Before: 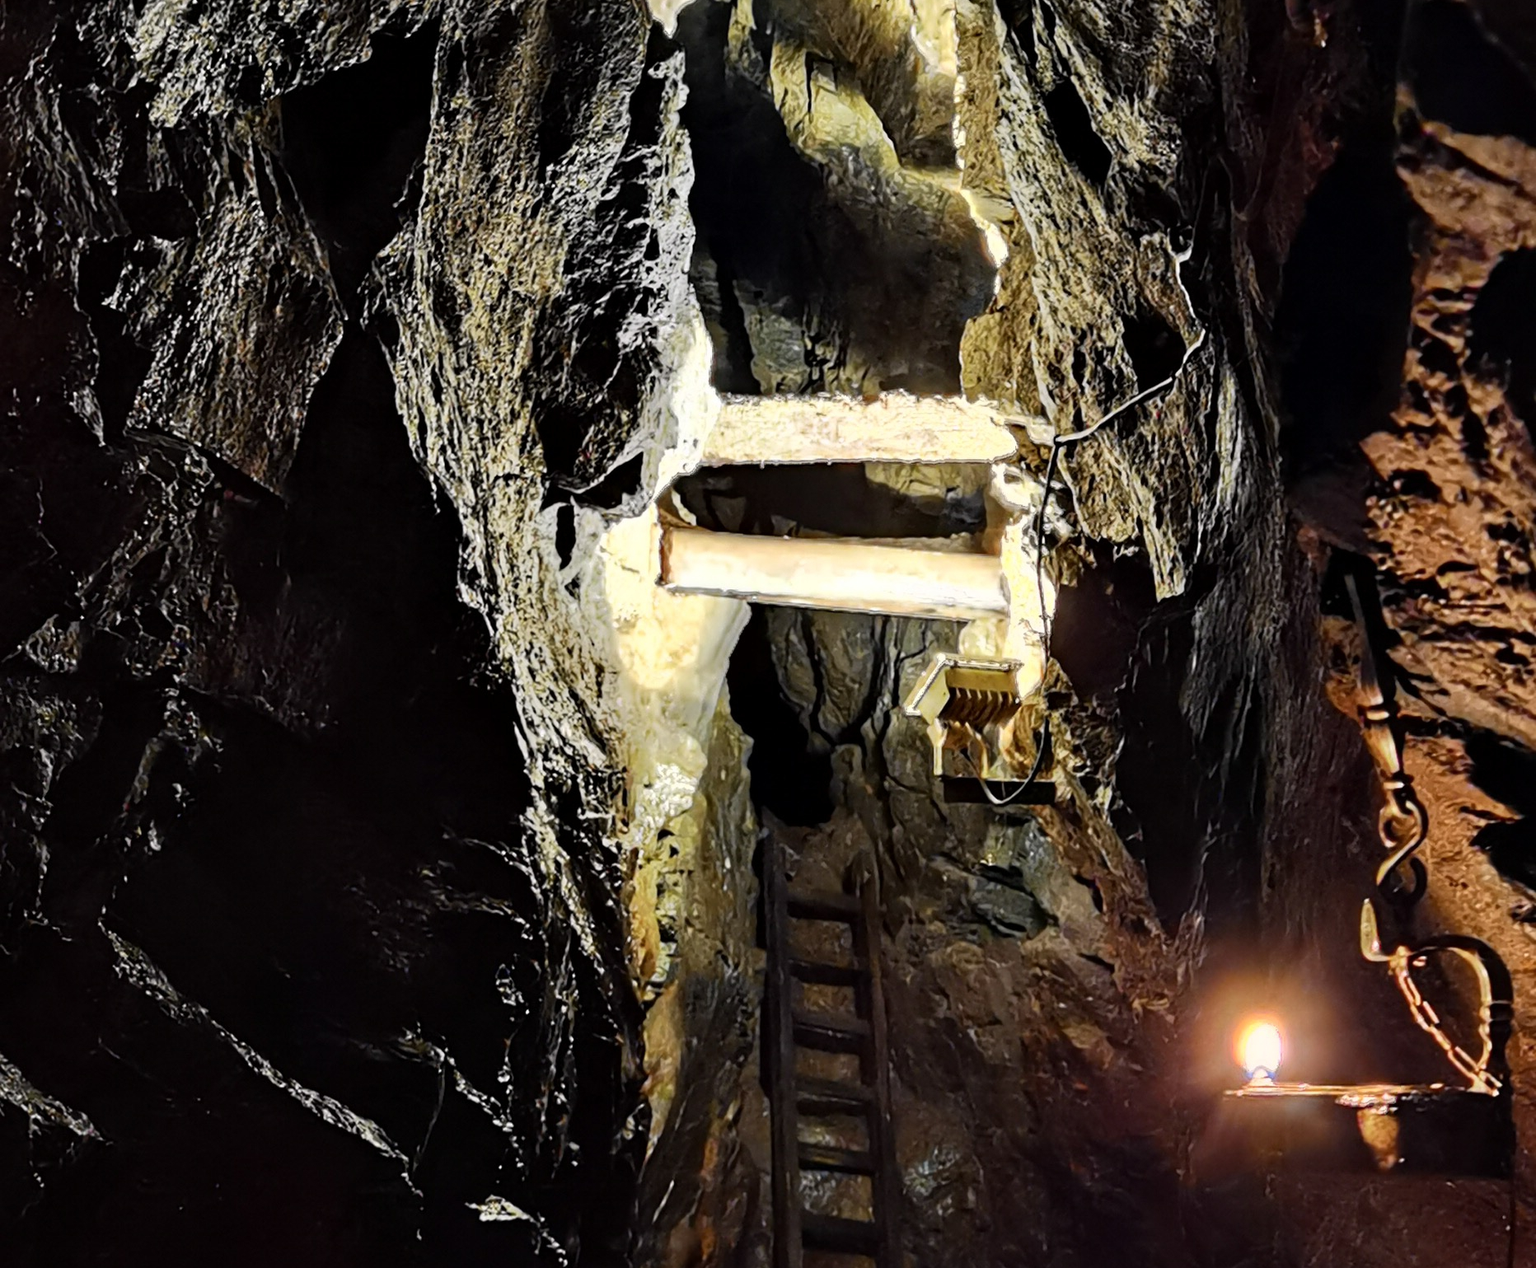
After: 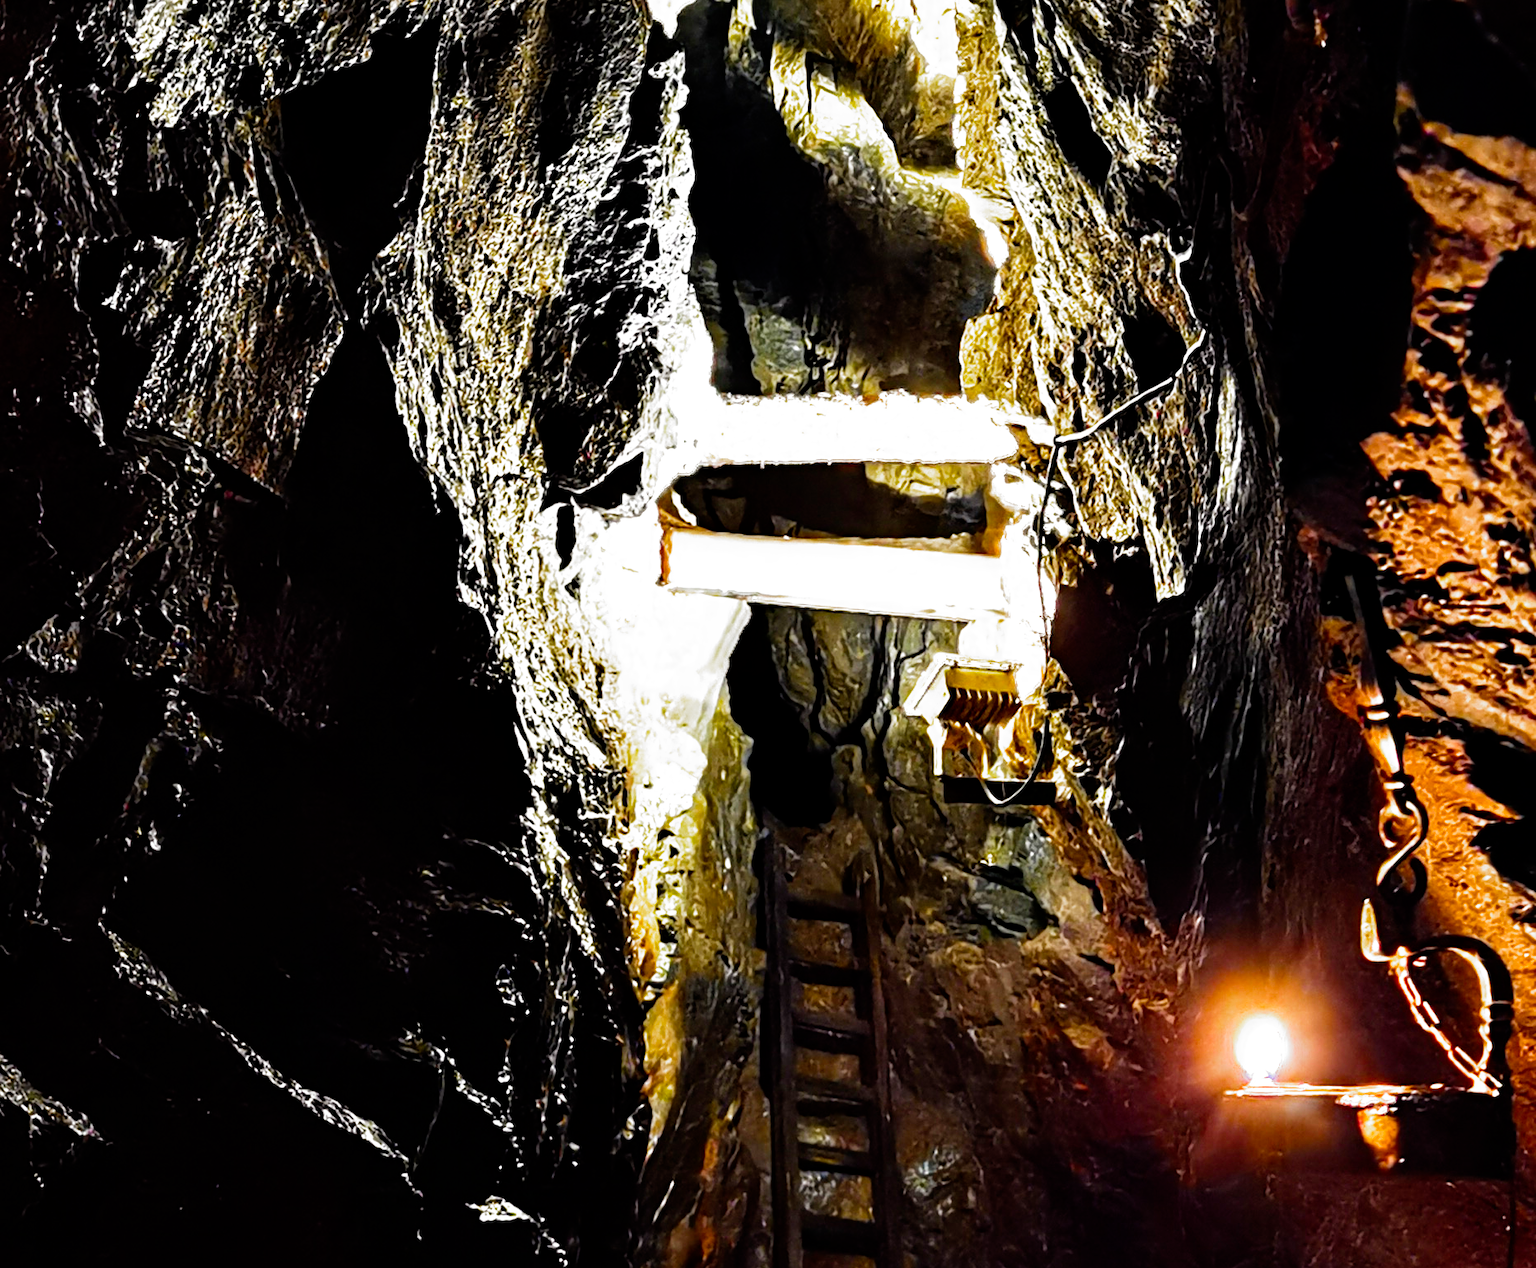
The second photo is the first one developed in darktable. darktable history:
color balance rgb: perceptual saturation grading › global saturation 31.082%
filmic rgb: black relative exposure -8.2 EV, white relative exposure 2.2 EV, target white luminance 99.985%, hardness 7.18, latitude 74.75%, contrast 1.319, highlights saturation mix -1.64%, shadows ↔ highlights balance 30.3%, add noise in highlights 0.001, preserve chrominance no, color science v3 (2019), use custom middle-gray values true, contrast in highlights soft
exposure: black level correction -0.002, exposure 0.714 EV, compensate highlight preservation false
